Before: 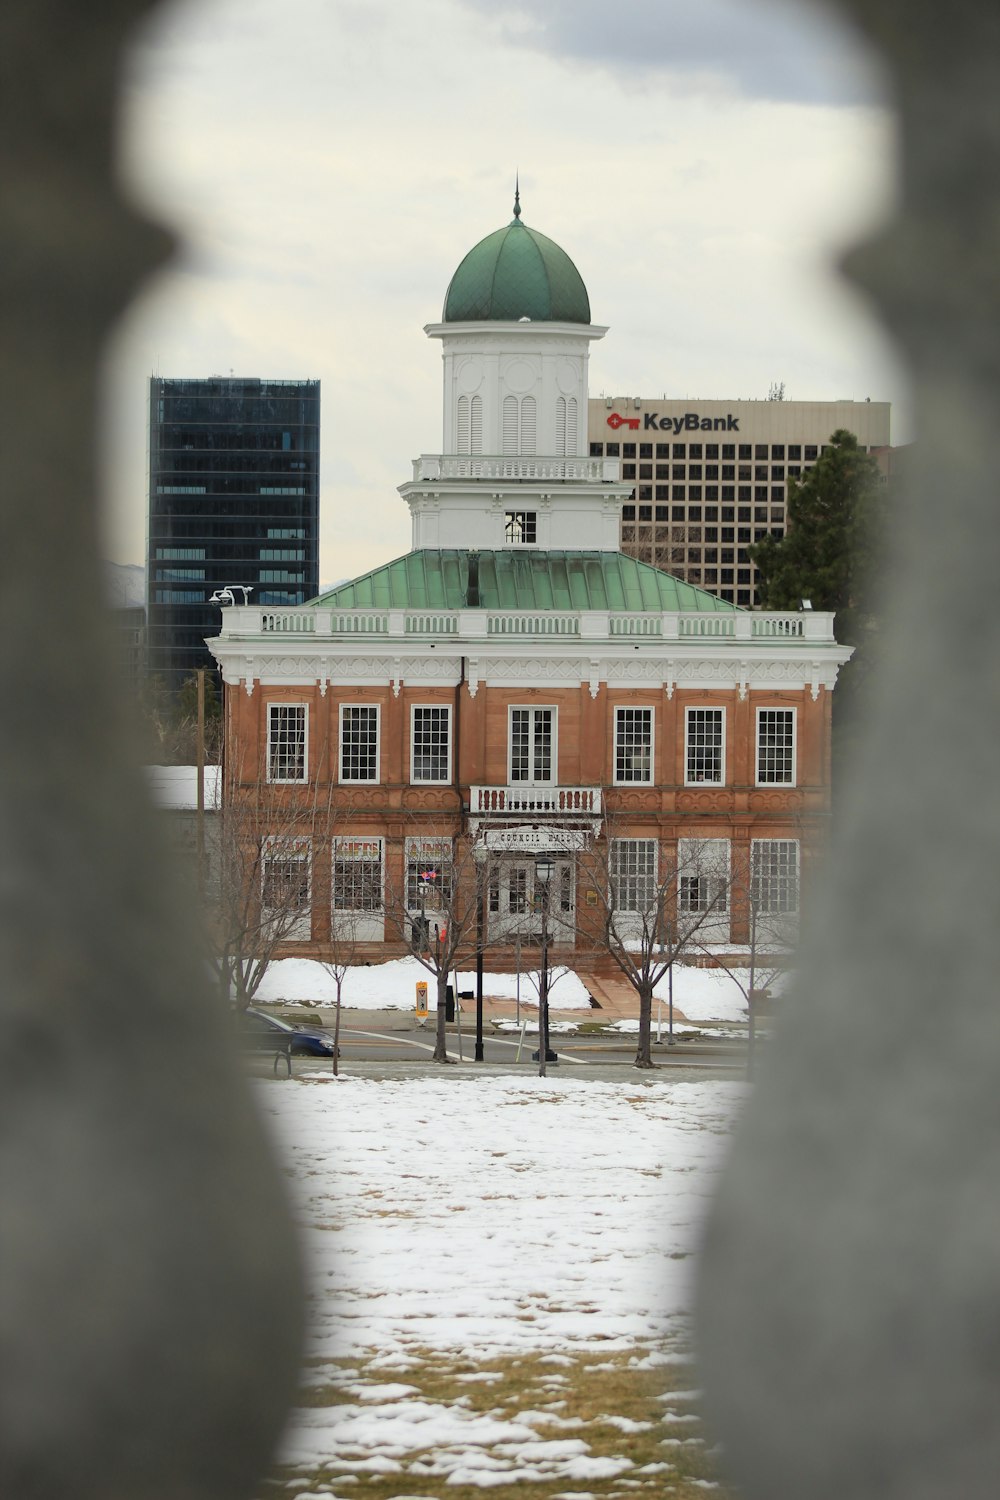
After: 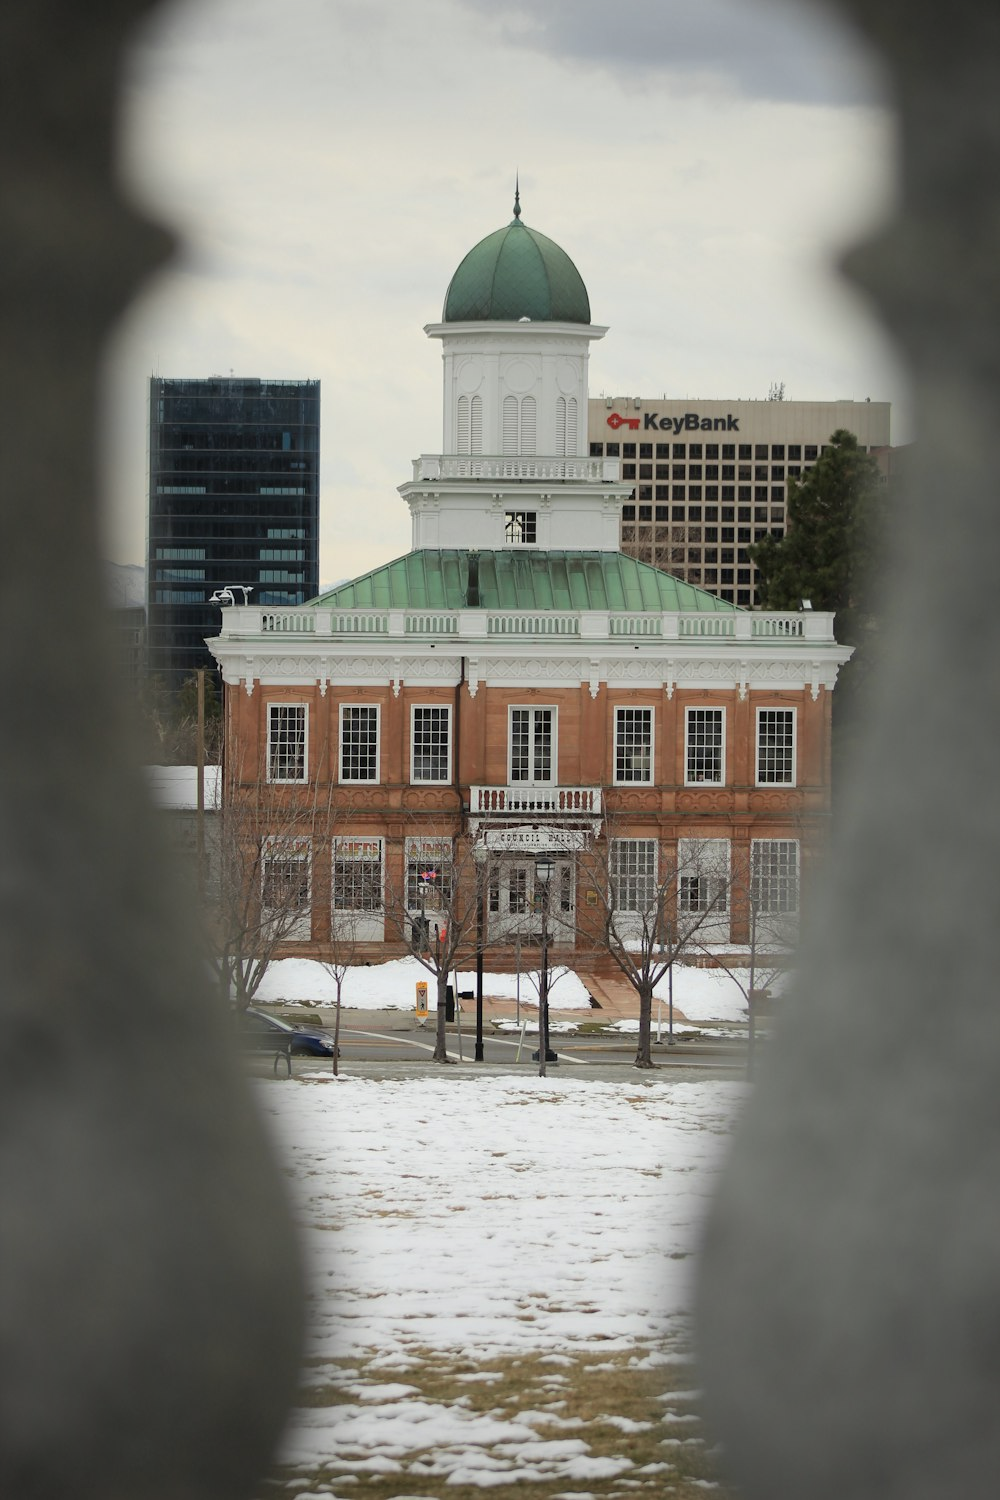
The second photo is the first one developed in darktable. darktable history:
vignetting: fall-off start 18.82%, fall-off radius 136.66%, brightness -0.402, saturation -0.303, width/height ratio 0.622, shape 0.581, dithering 16-bit output
contrast brightness saturation: saturation -0.046
